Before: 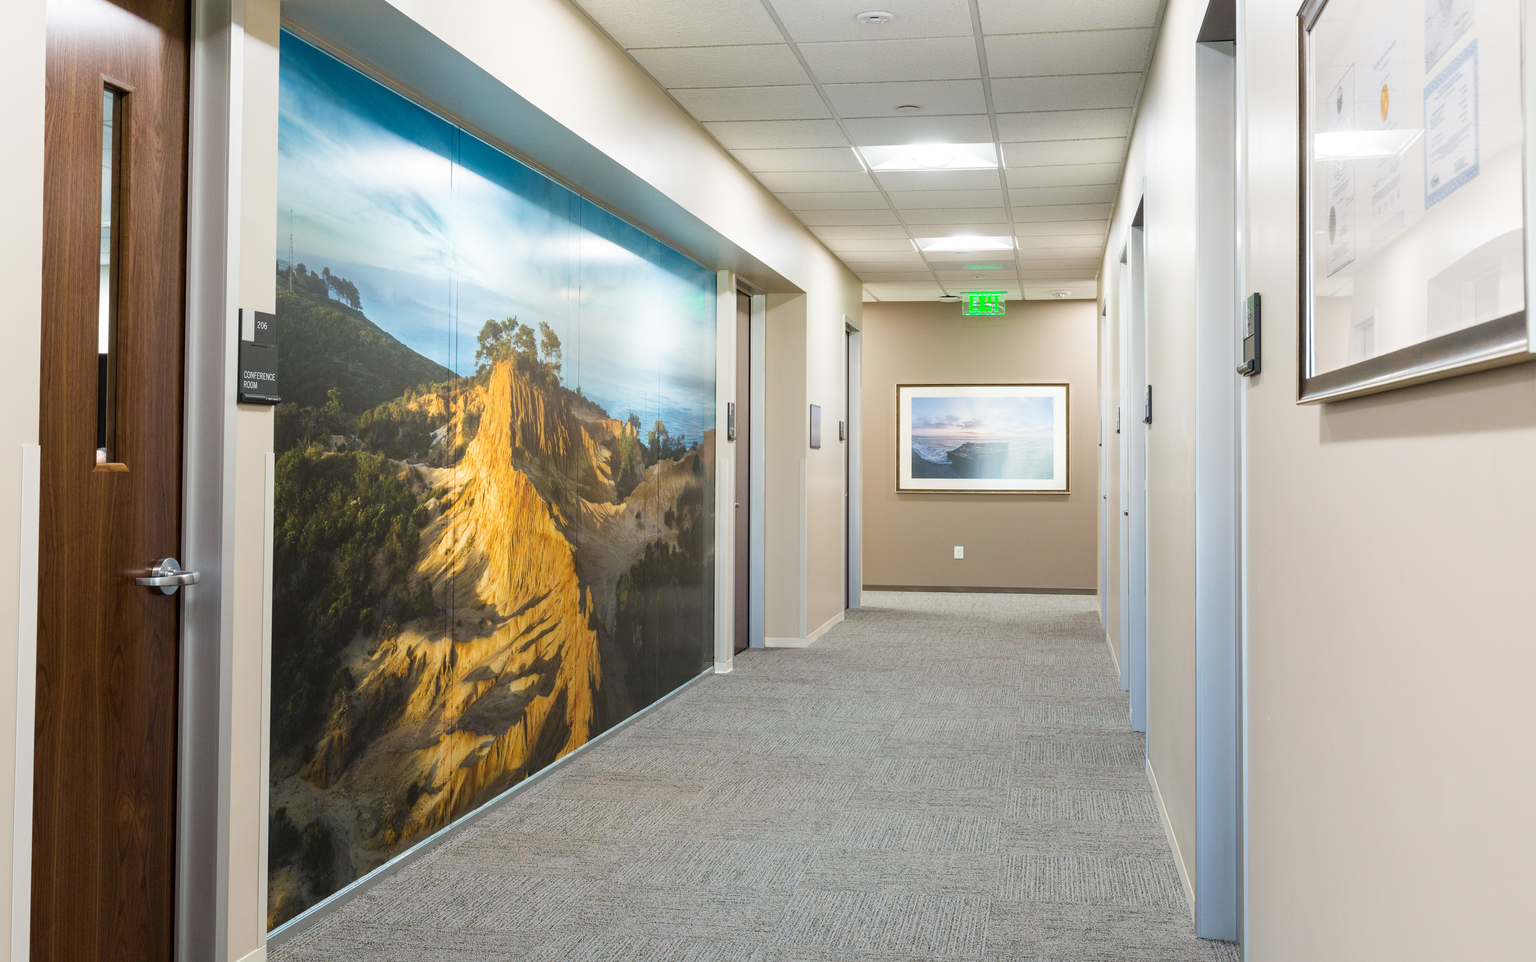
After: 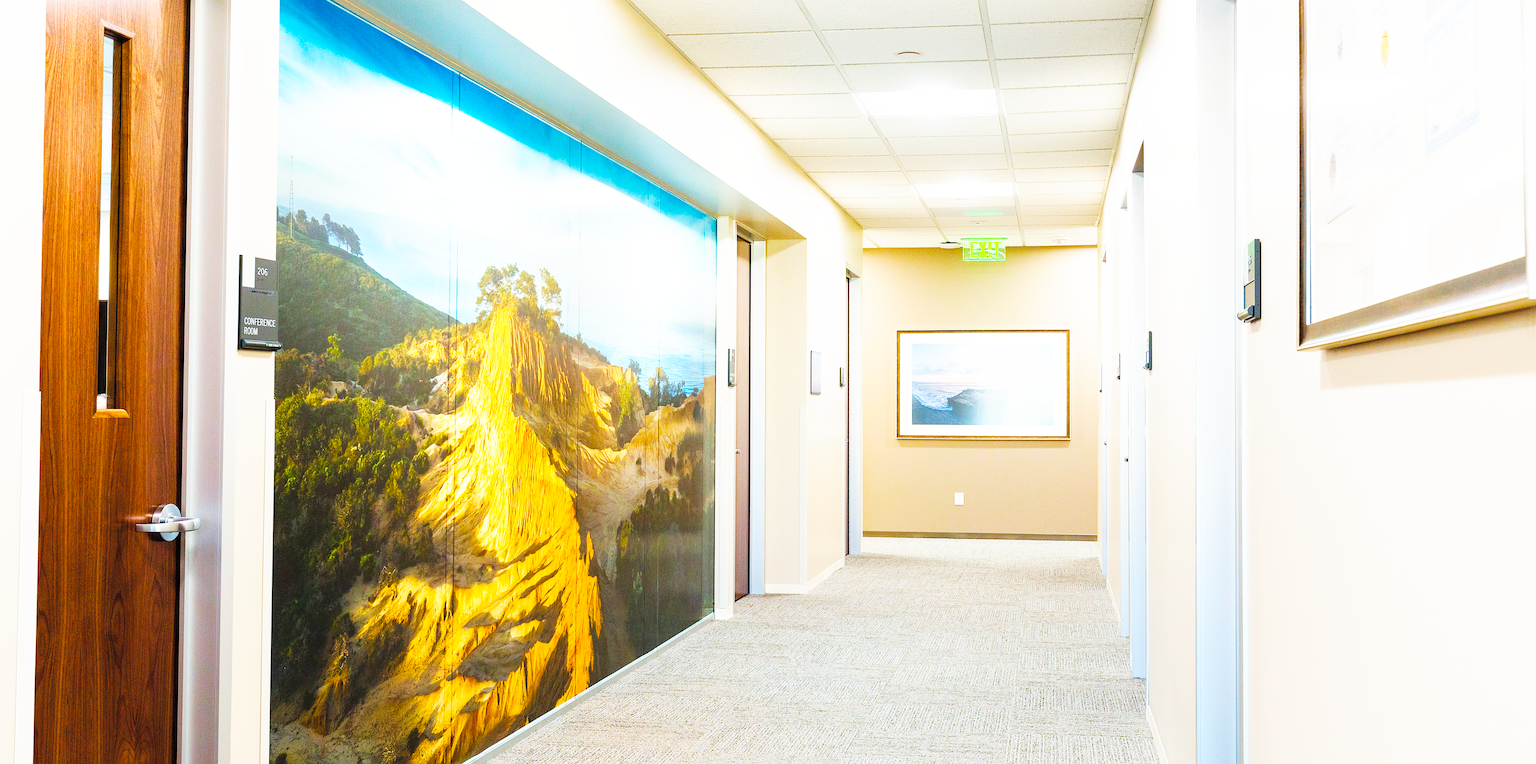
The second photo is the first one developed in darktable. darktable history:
base curve: curves: ch0 [(0, 0) (0.007, 0.004) (0.027, 0.03) (0.046, 0.07) (0.207, 0.54) (0.442, 0.872) (0.673, 0.972) (1, 1)], preserve colors none
contrast brightness saturation: brightness 0.13
sharpen: on, module defaults
color balance rgb: perceptual saturation grading › global saturation 20%, perceptual saturation grading › highlights -25.59%, perceptual saturation grading › shadows 49.986%, global vibrance 34.248%
crop and rotate: top 5.654%, bottom 14.811%
